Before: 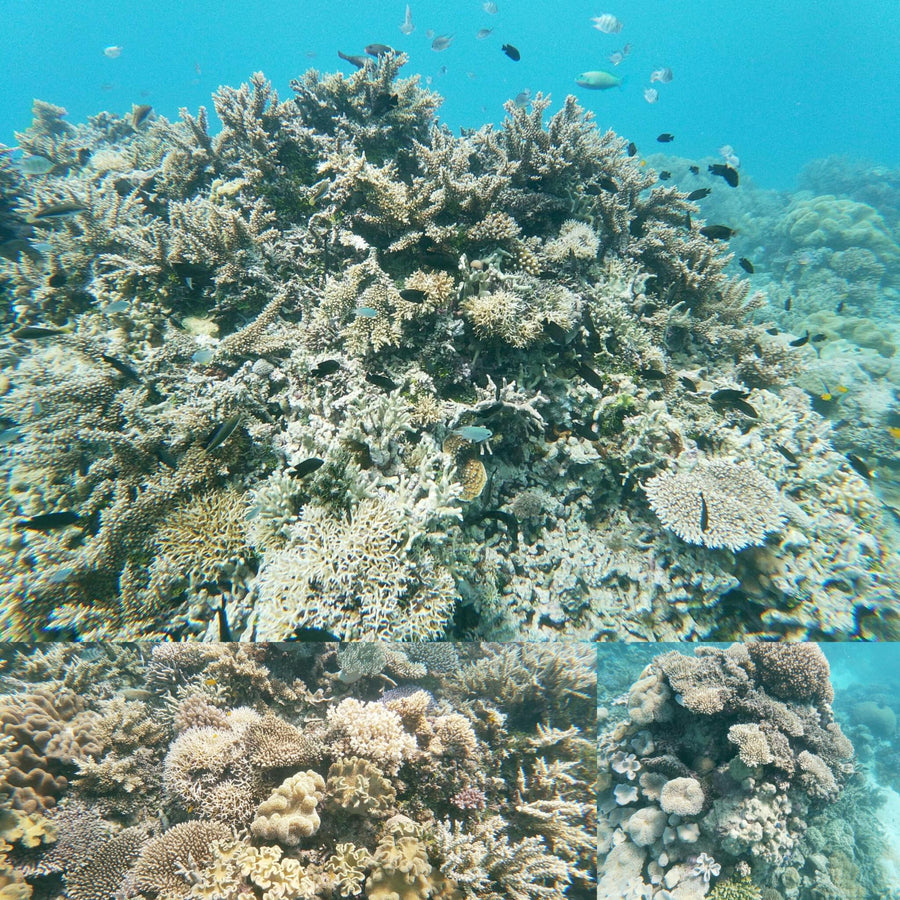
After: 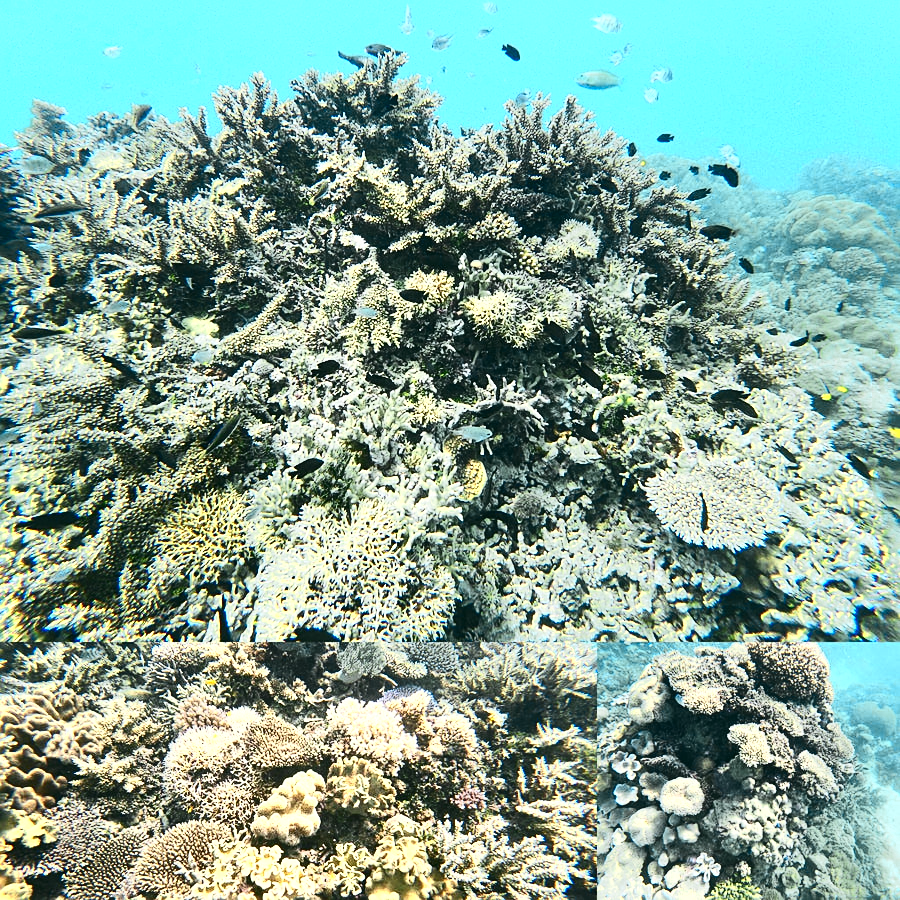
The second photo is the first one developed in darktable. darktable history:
sharpen: on, module defaults
contrast brightness saturation: contrast 0.4, brightness 0.05, saturation 0.25
color zones: curves: ch0 [(0, 0.485) (0.178, 0.476) (0.261, 0.623) (0.411, 0.403) (0.708, 0.603) (0.934, 0.412)]; ch1 [(0.003, 0.485) (0.149, 0.496) (0.229, 0.584) (0.326, 0.551) (0.484, 0.262) (0.757, 0.643)]
